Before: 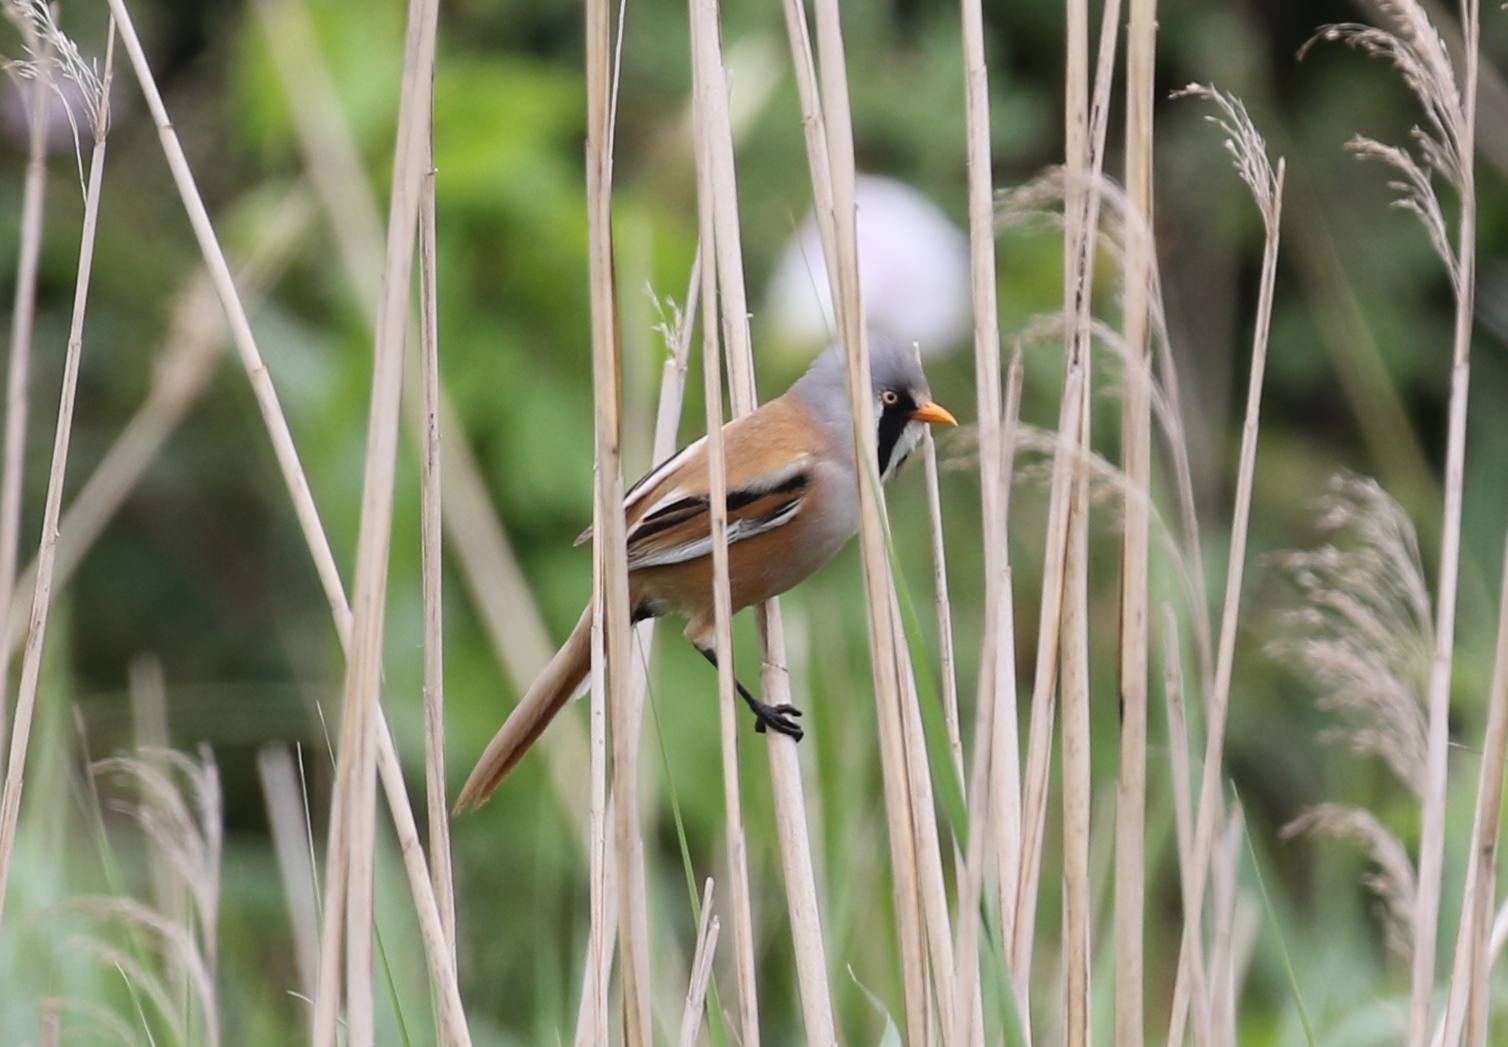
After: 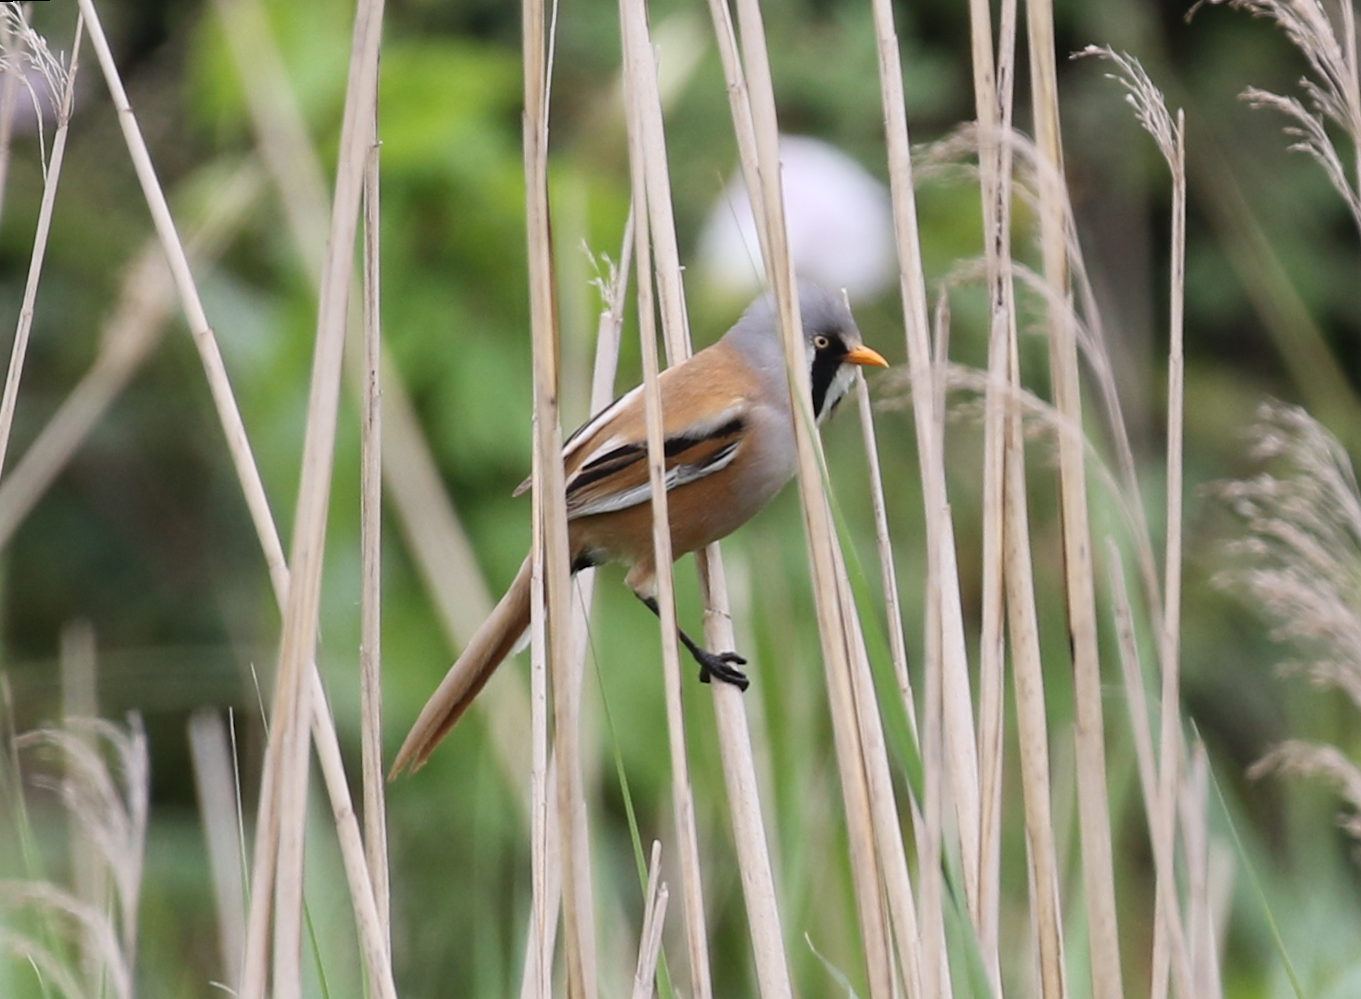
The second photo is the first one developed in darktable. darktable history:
crop and rotate: left 1.774%, right 0.633%, bottom 1.28%
rotate and perspective: rotation -1.68°, lens shift (vertical) -0.146, crop left 0.049, crop right 0.912, crop top 0.032, crop bottom 0.96
